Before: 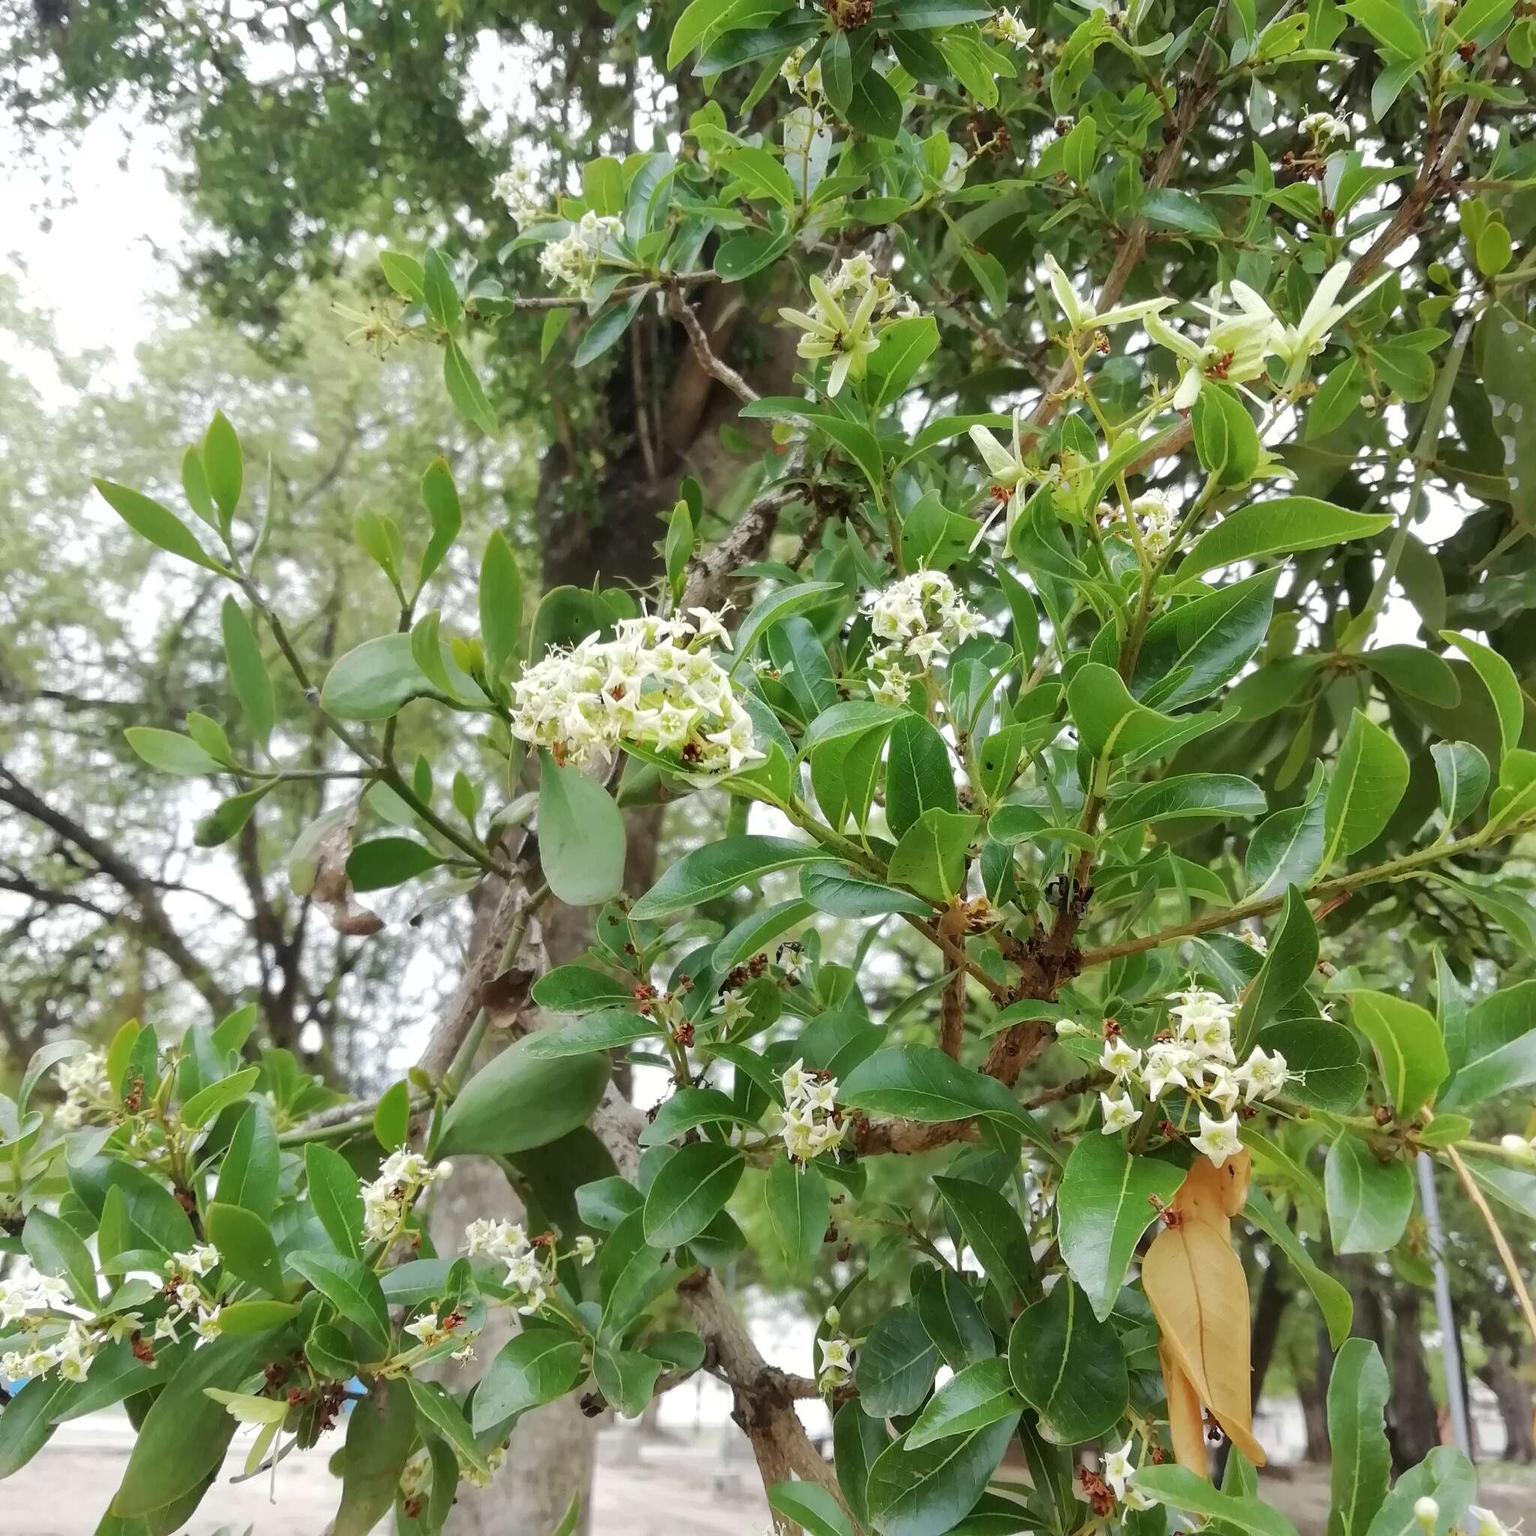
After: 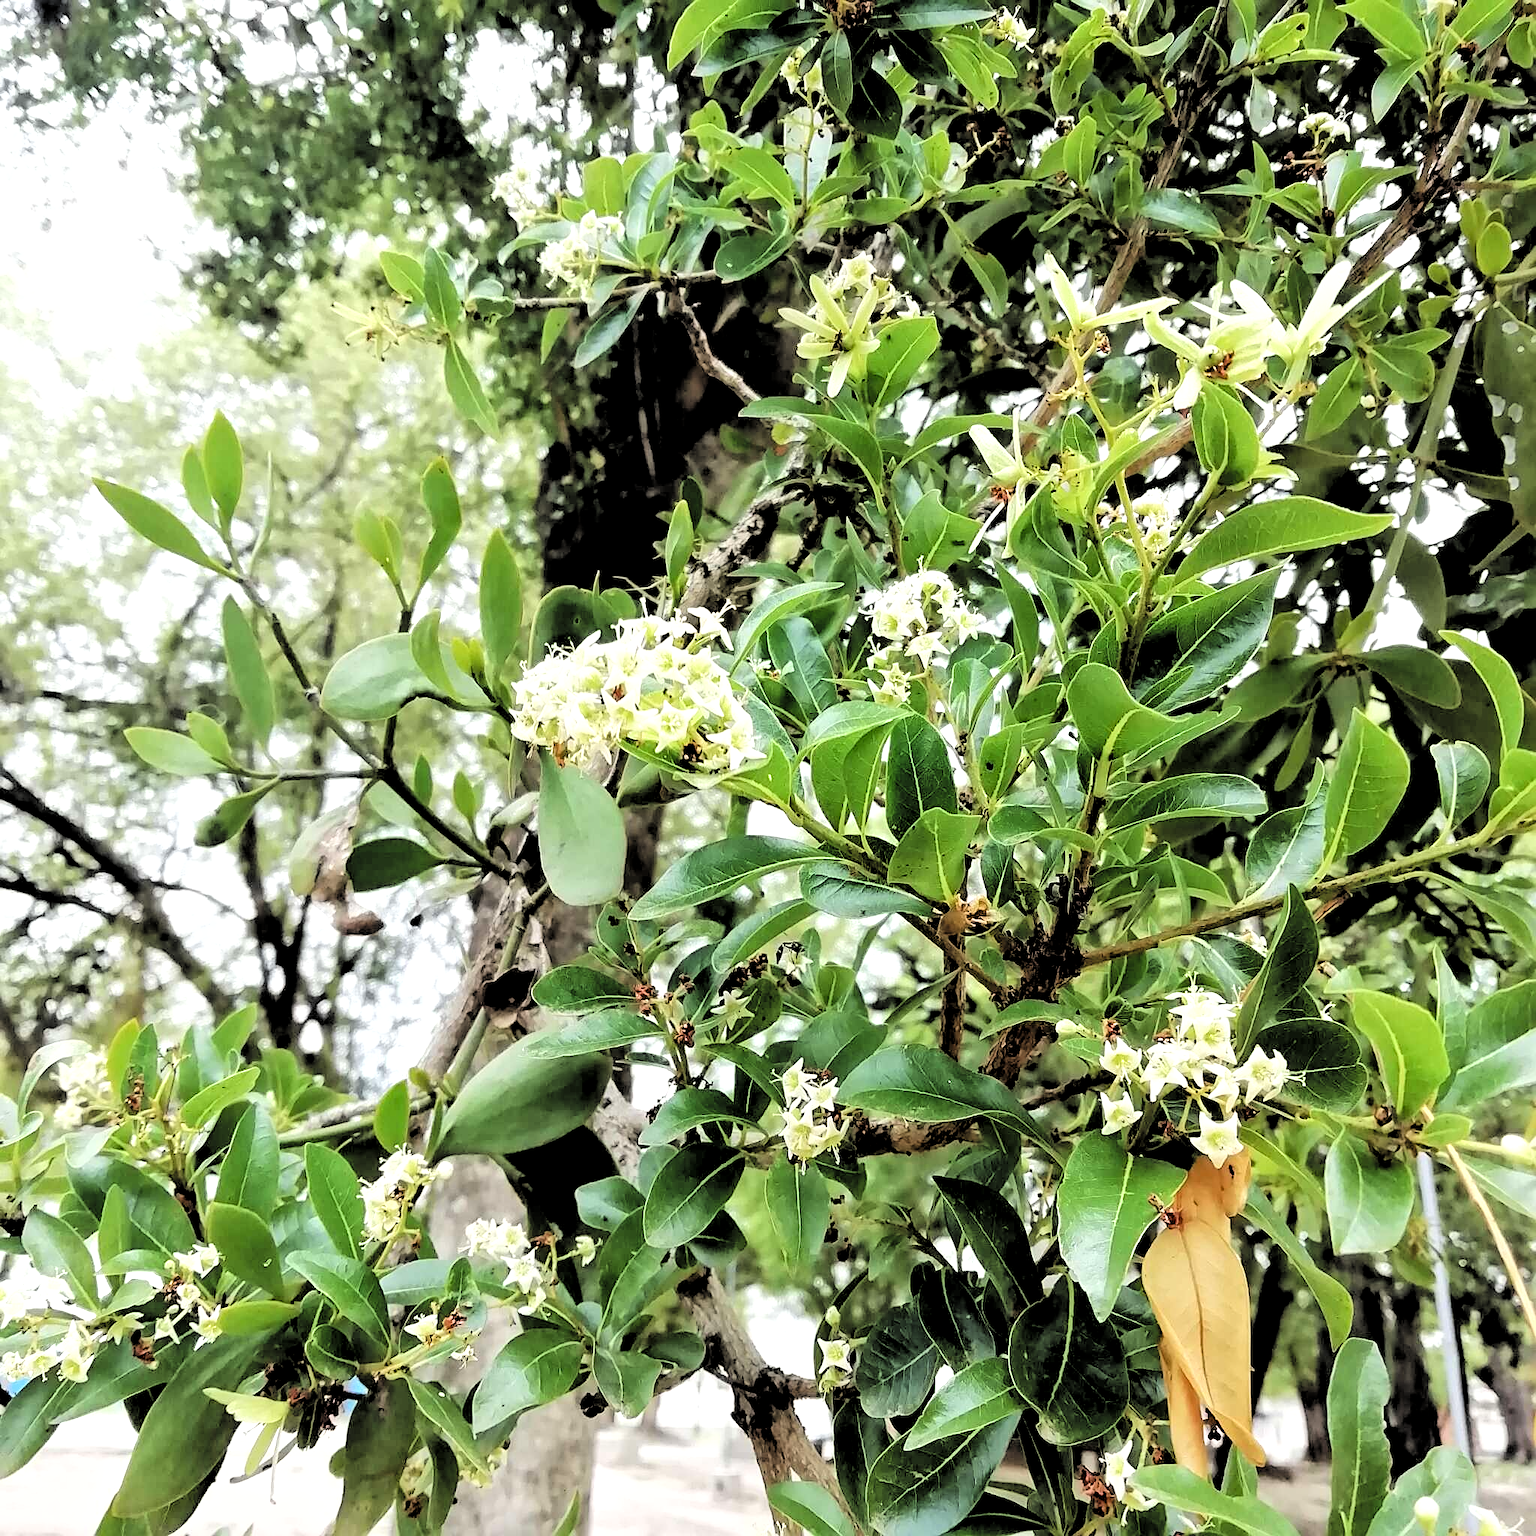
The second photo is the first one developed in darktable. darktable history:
sharpen: on, module defaults
local contrast: mode bilateral grid, contrast 30, coarseness 25, midtone range 0.2
filmic rgb: middle gray luminance 13.55%, black relative exposure -1.97 EV, white relative exposure 3.1 EV, threshold 6 EV, target black luminance 0%, hardness 1.79, latitude 59.23%, contrast 1.728, highlights saturation mix 5%, shadows ↔ highlights balance -37.52%, add noise in highlights 0, color science v3 (2019), use custom middle-gray values true, iterations of high-quality reconstruction 0, contrast in highlights soft, enable highlight reconstruction true
